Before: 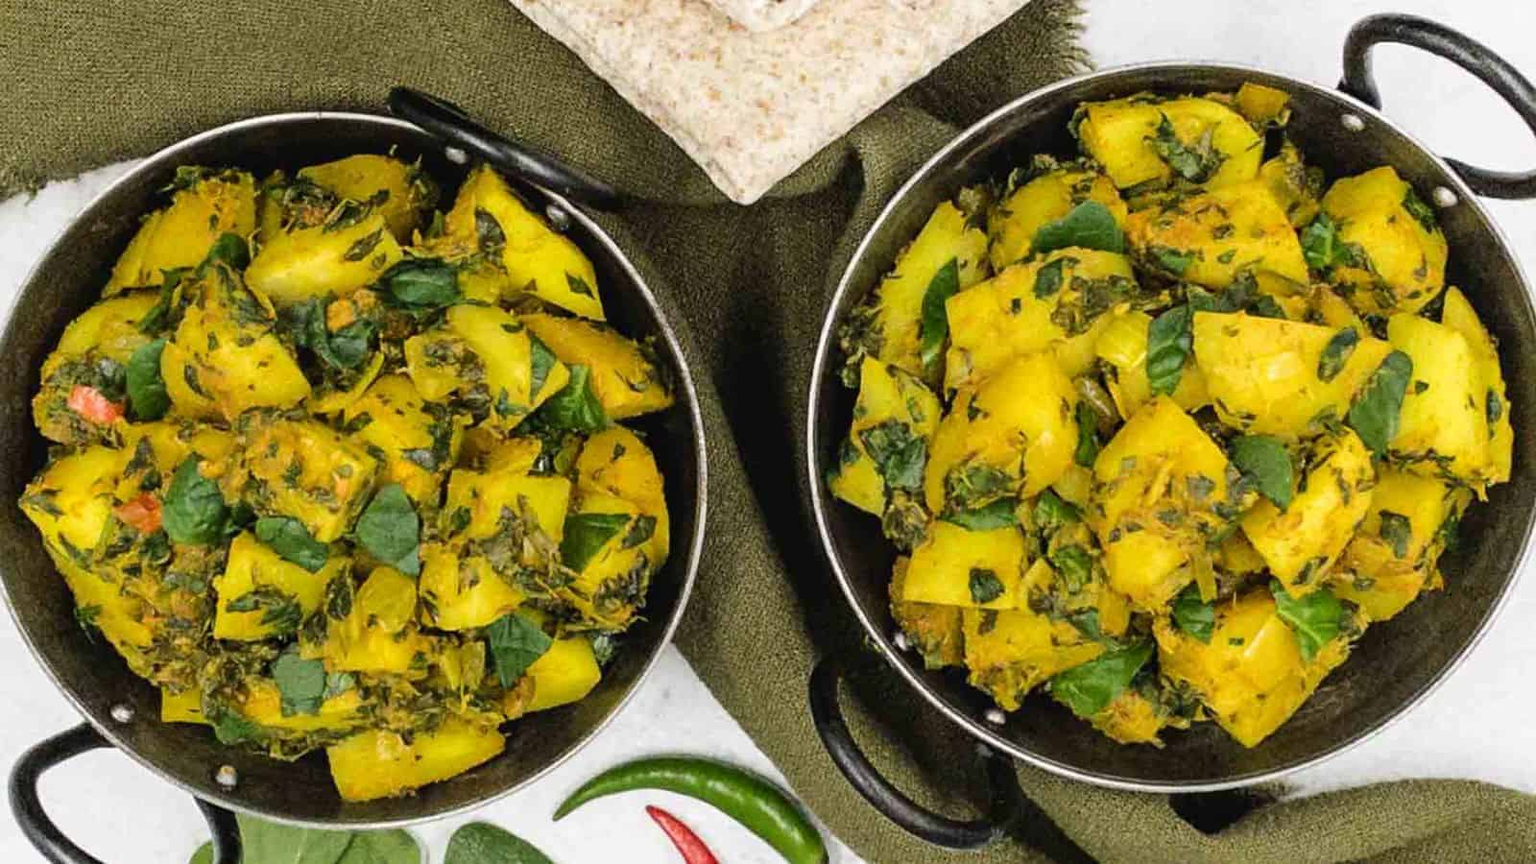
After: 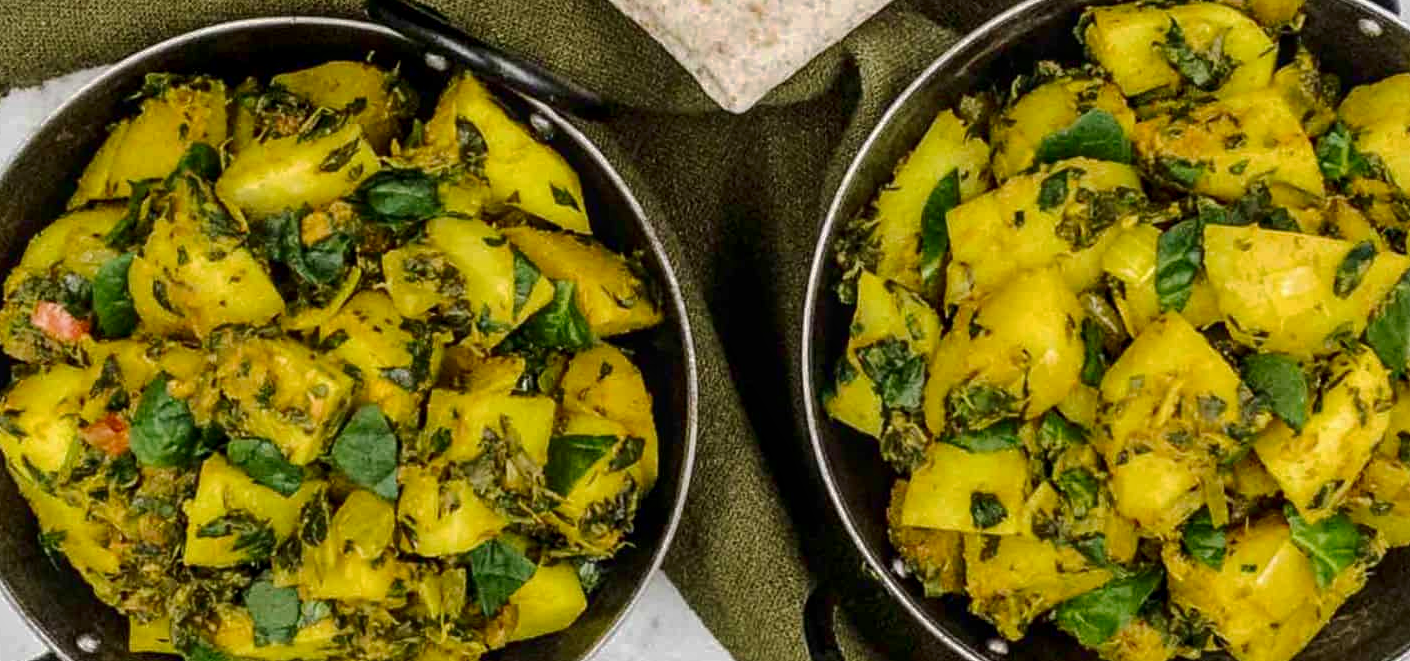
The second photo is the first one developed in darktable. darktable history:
local contrast: on, module defaults
vignetting: fall-off start 97.37%, fall-off radius 79.15%, brightness -0.434, saturation -0.2, width/height ratio 1.115
crop and rotate: left 2.449%, top 11.181%, right 9.424%, bottom 15.31%
base curve: curves: ch0 [(0, 0) (0.235, 0.266) (0.503, 0.496) (0.786, 0.72) (1, 1)], preserve colors none
contrast brightness saturation: contrast 0.065, brightness -0.127, saturation 0.05
velvia: strength 17.62%
